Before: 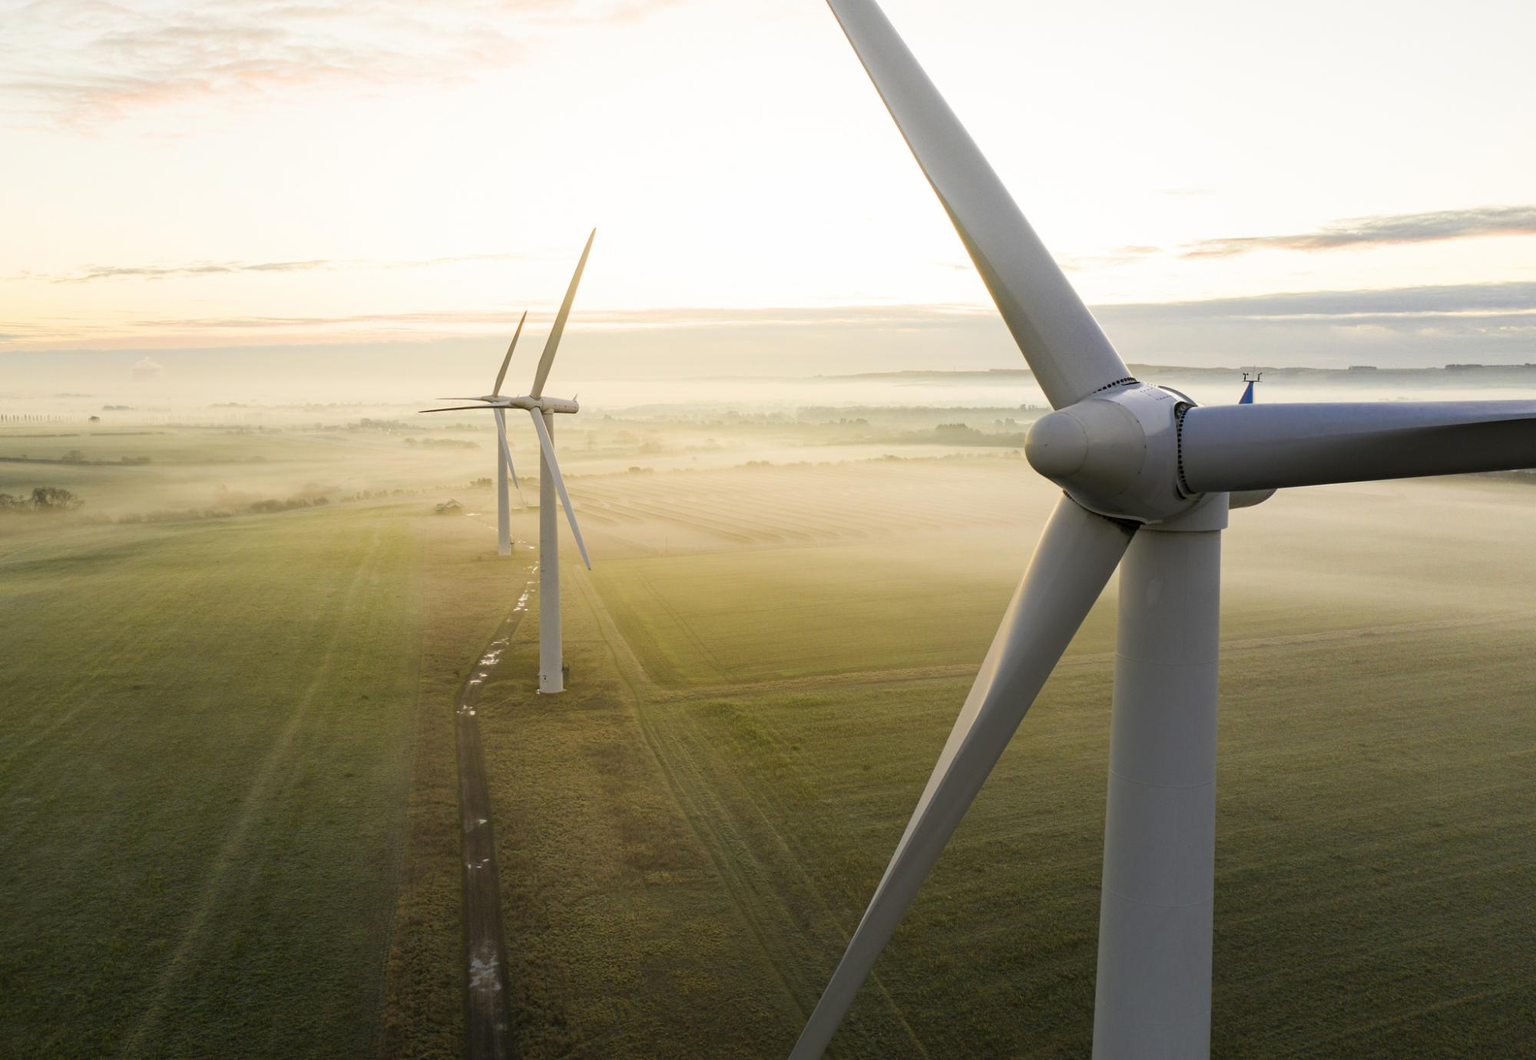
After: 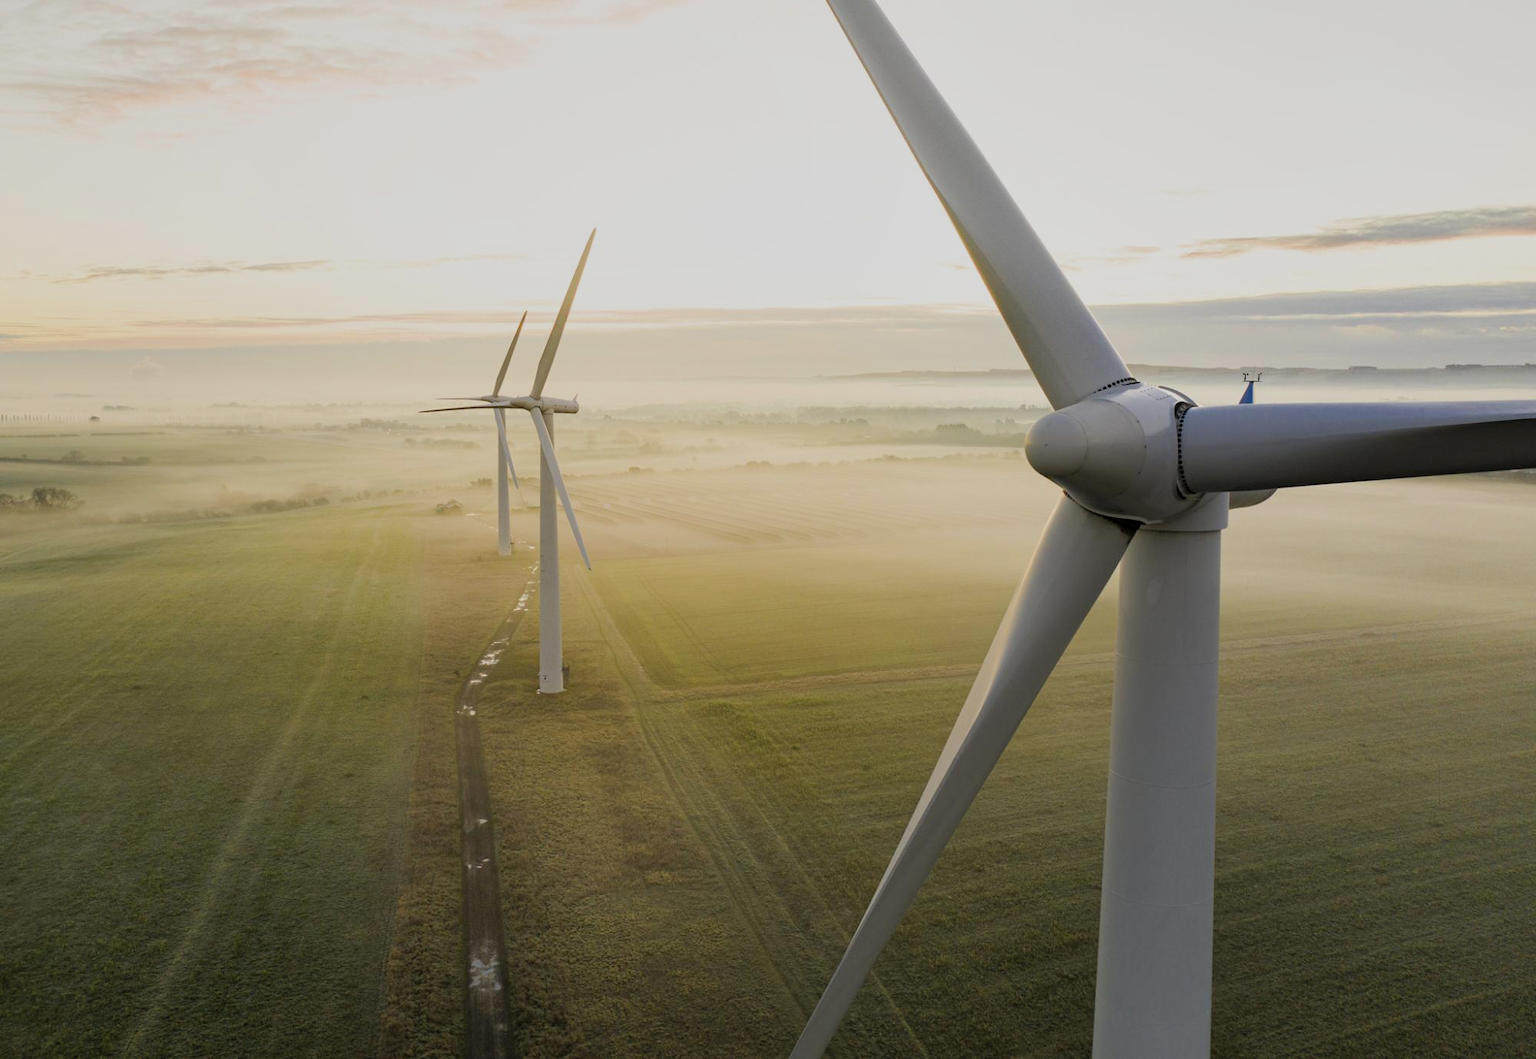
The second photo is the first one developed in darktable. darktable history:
shadows and highlights: radius 127.59, shadows 30.4, highlights -30.74, low approximation 0.01, soften with gaussian
filmic rgb: black relative exposure -16 EV, white relative exposure 4.06 EV, target black luminance 0%, hardness 7.55, latitude 72.27%, contrast 0.904, highlights saturation mix 10.22%, shadows ↔ highlights balance -0.374%
